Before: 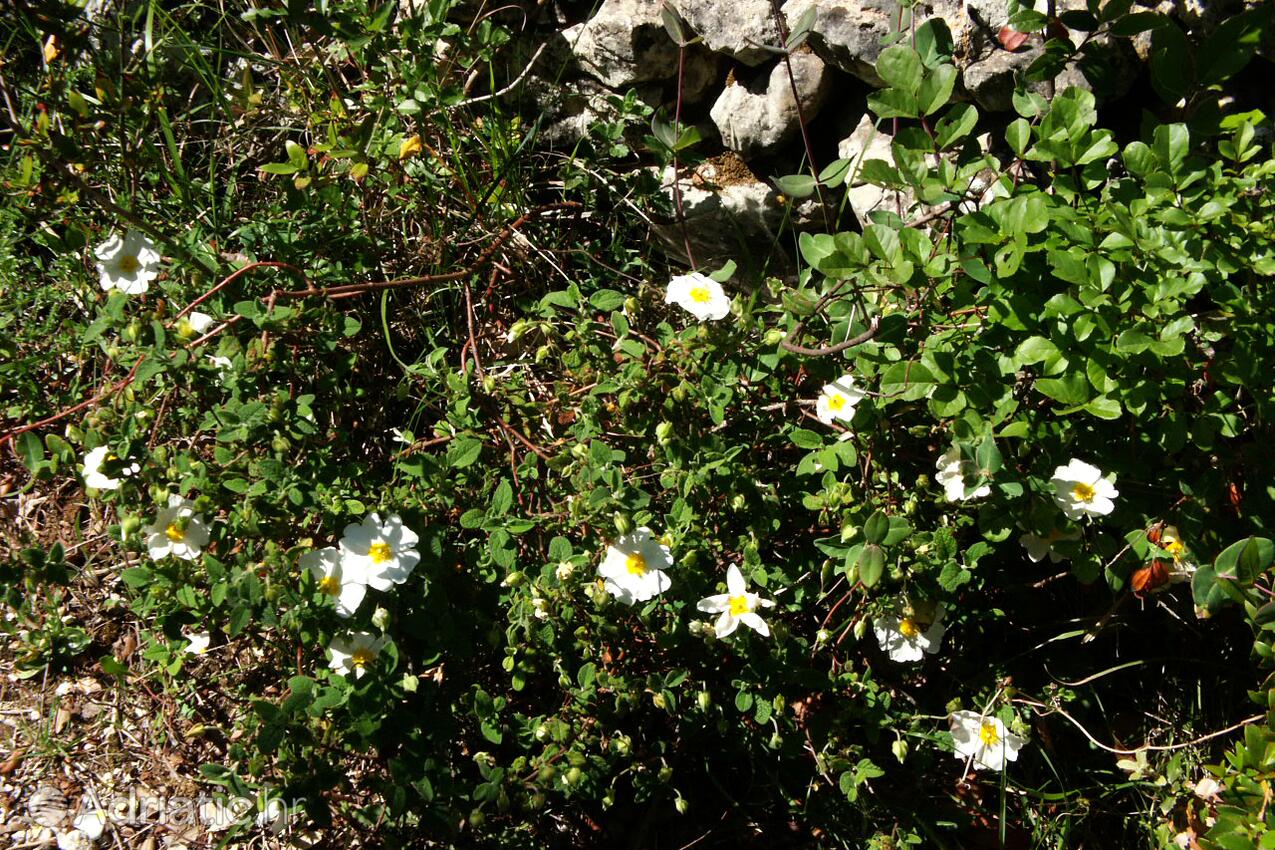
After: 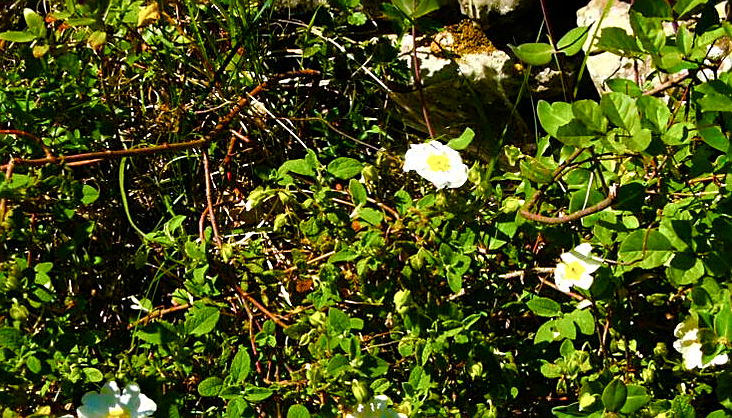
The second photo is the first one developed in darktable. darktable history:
haze removal: compatibility mode true, adaptive false
crop: left 20.621%, top 15.556%, right 21.76%, bottom 33.992%
color balance rgb: linear chroma grading › shadows 17.755%, linear chroma grading › highlights 59.979%, linear chroma grading › global chroma 49.945%, perceptual saturation grading › global saturation 20%, perceptual saturation grading › highlights -49.41%, perceptual saturation grading › shadows 25.332%, global vibrance 50.632%
sharpen: on, module defaults
